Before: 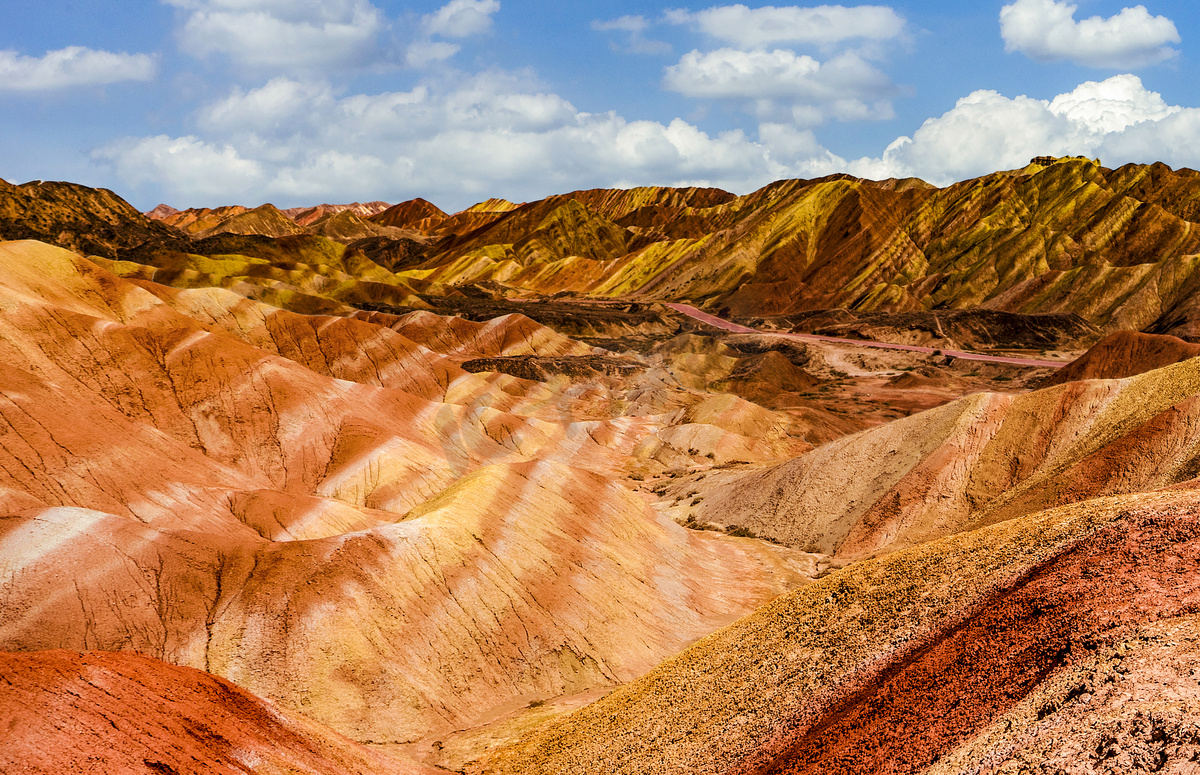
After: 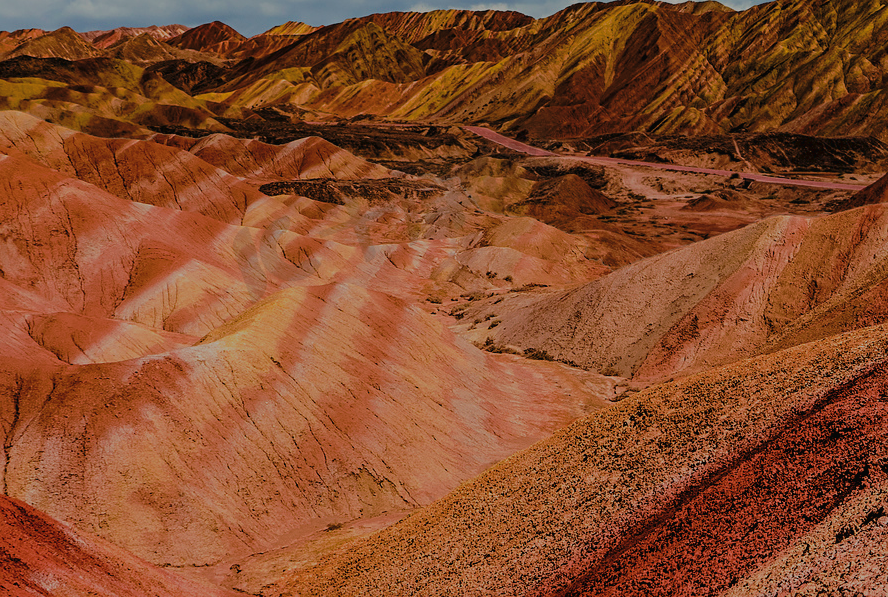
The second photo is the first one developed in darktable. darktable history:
crop: left 16.871%, top 22.857%, right 9.116%
tone curve: curves: ch0 [(0, 0) (0.003, 0.029) (0.011, 0.034) (0.025, 0.044) (0.044, 0.057) (0.069, 0.07) (0.1, 0.084) (0.136, 0.104) (0.177, 0.127) (0.224, 0.156) (0.277, 0.192) (0.335, 0.236) (0.399, 0.284) (0.468, 0.339) (0.543, 0.393) (0.623, 0.454) (0.709, 0.541) (0.801, 0.65) (0.898, 0.766) (1, 1)], preserve colors none
filmic rgb: black relative exposure -7.65 EV, white relative exposure 4.56 EV, hardness 3.61
sharpen: amount 0.2
